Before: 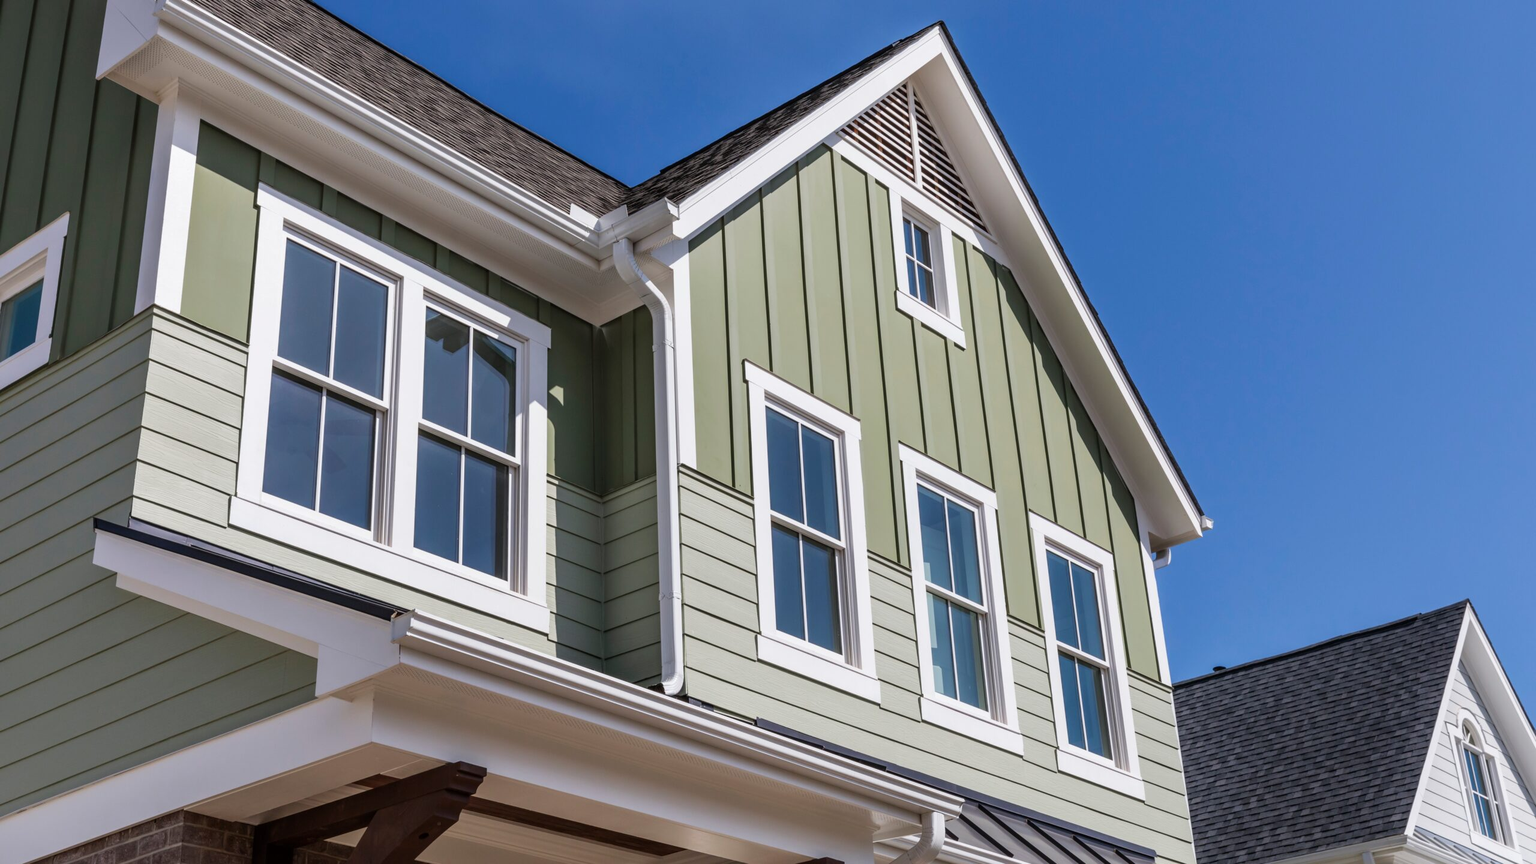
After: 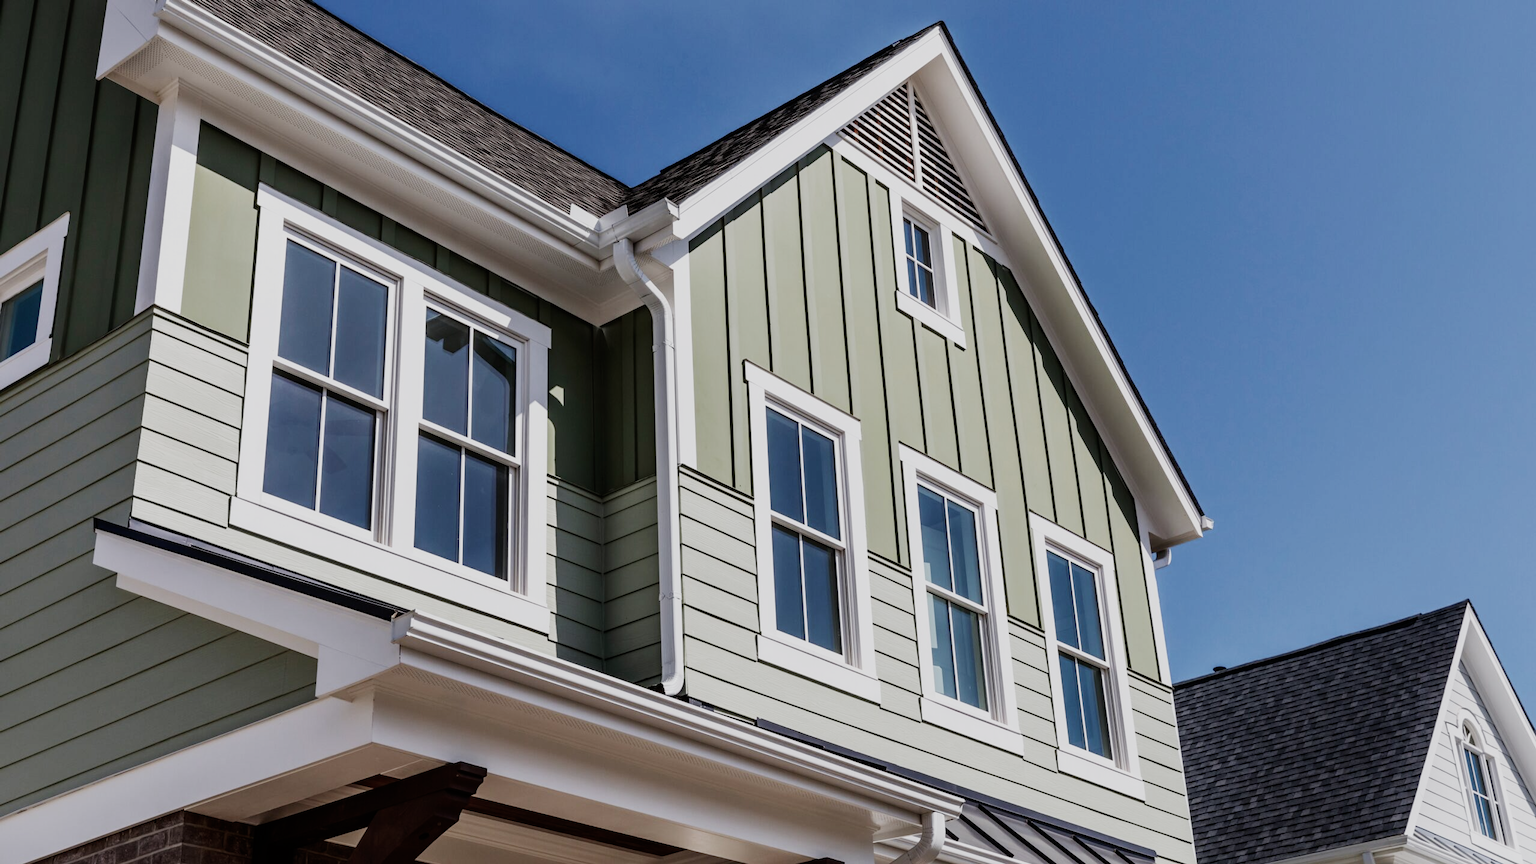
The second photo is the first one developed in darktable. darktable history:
sigmoid: skew -0.2, preserve hue 0%, red attenuation 0.1, red rotation 0.035, green attenuation 0.1, green rotation -0.017, blue attenuation 0.15, blue rotation -0.052, base primaries Rec2020
contrast brightness saturation: contrast 0.11, saturation -0.17
